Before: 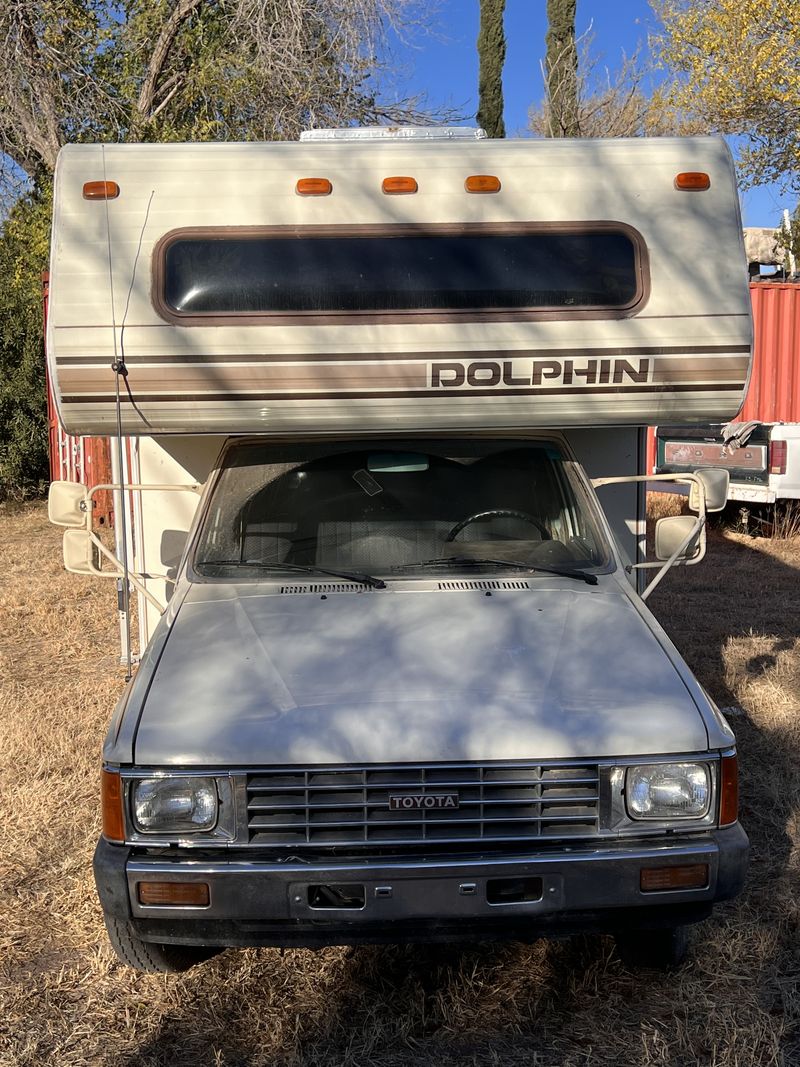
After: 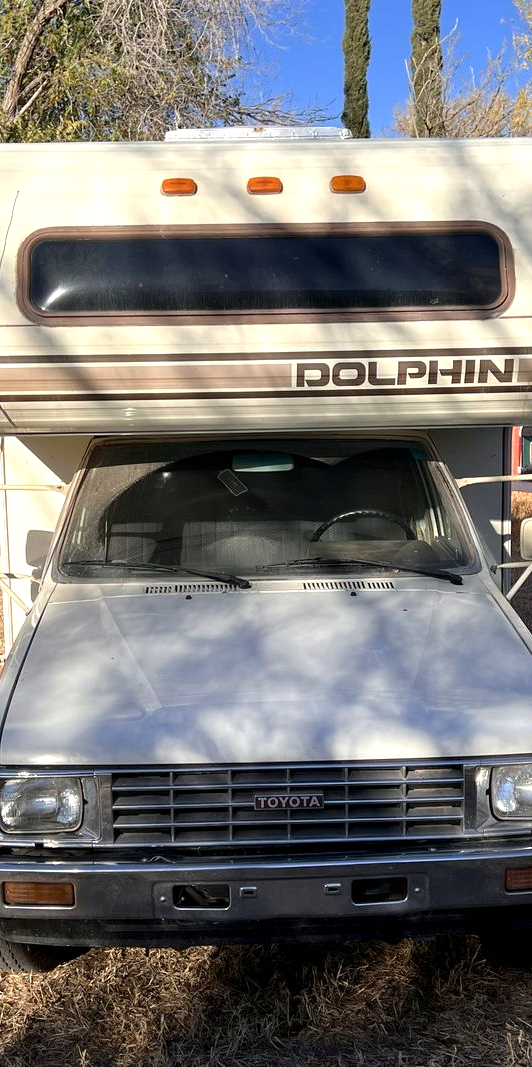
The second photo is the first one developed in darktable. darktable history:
exposure: black level correction 0.001, exposure 0.5 EV, compensate exposure bias true, compensate highlight preservation false
crop: left 16.899%, right 16.556%
